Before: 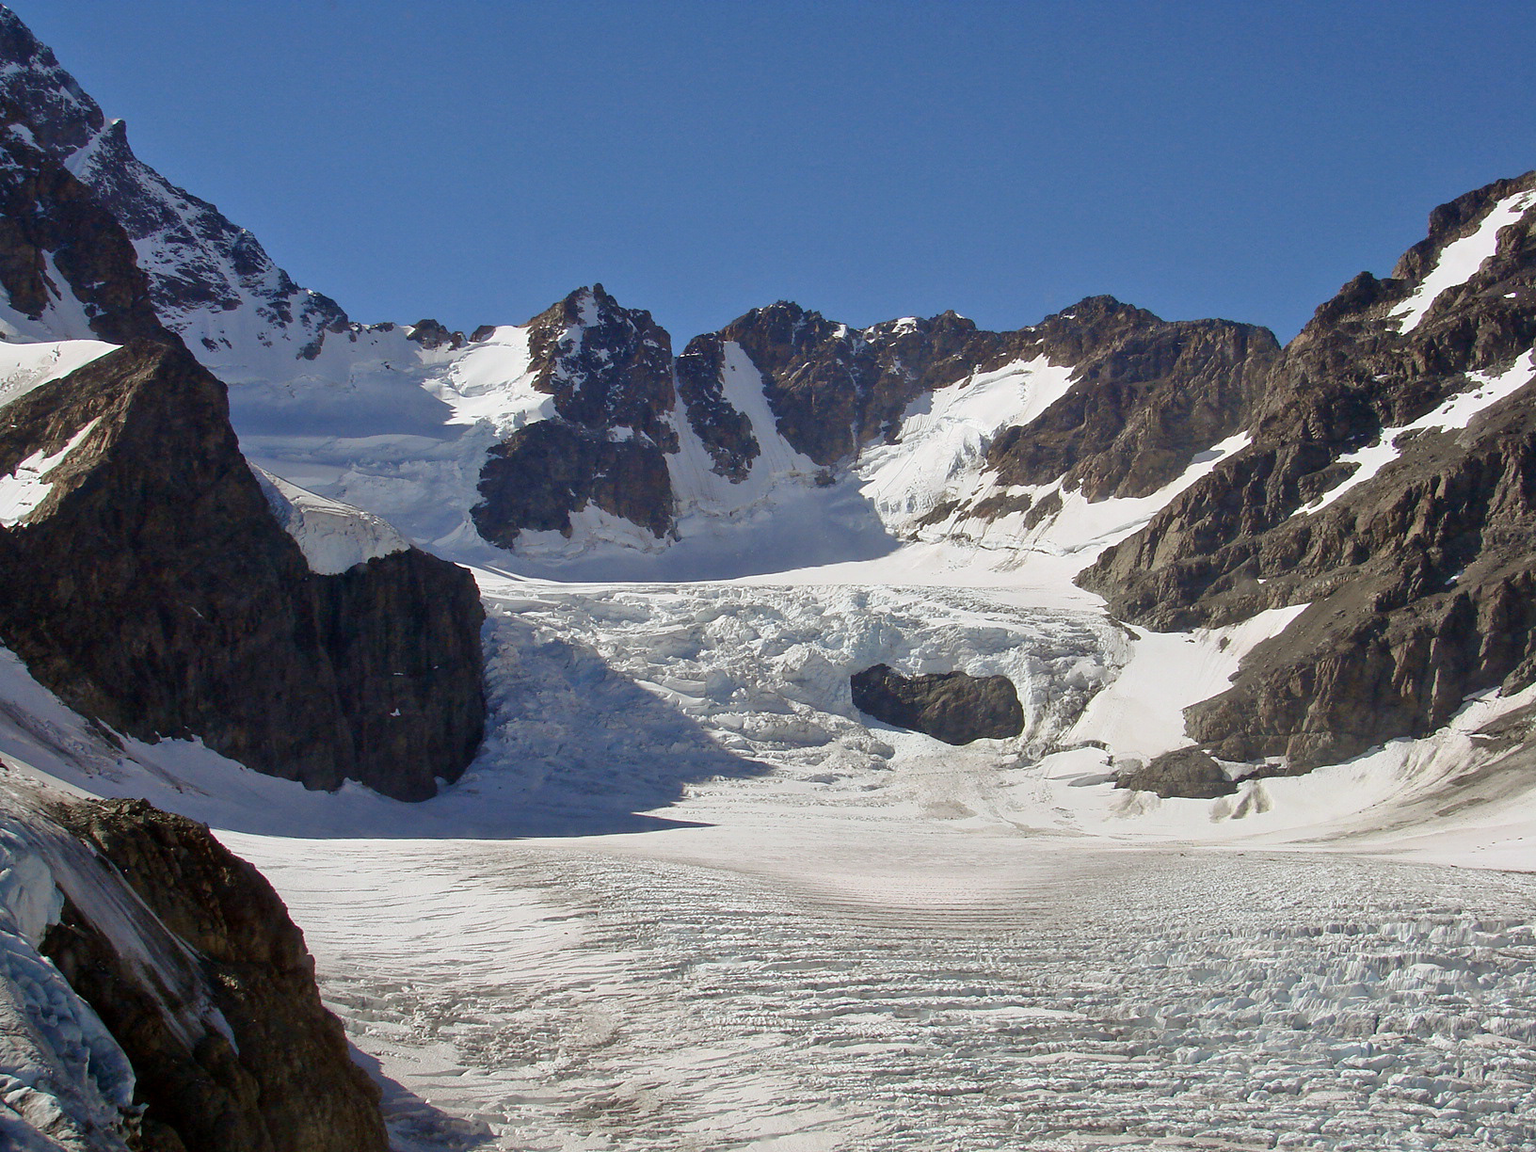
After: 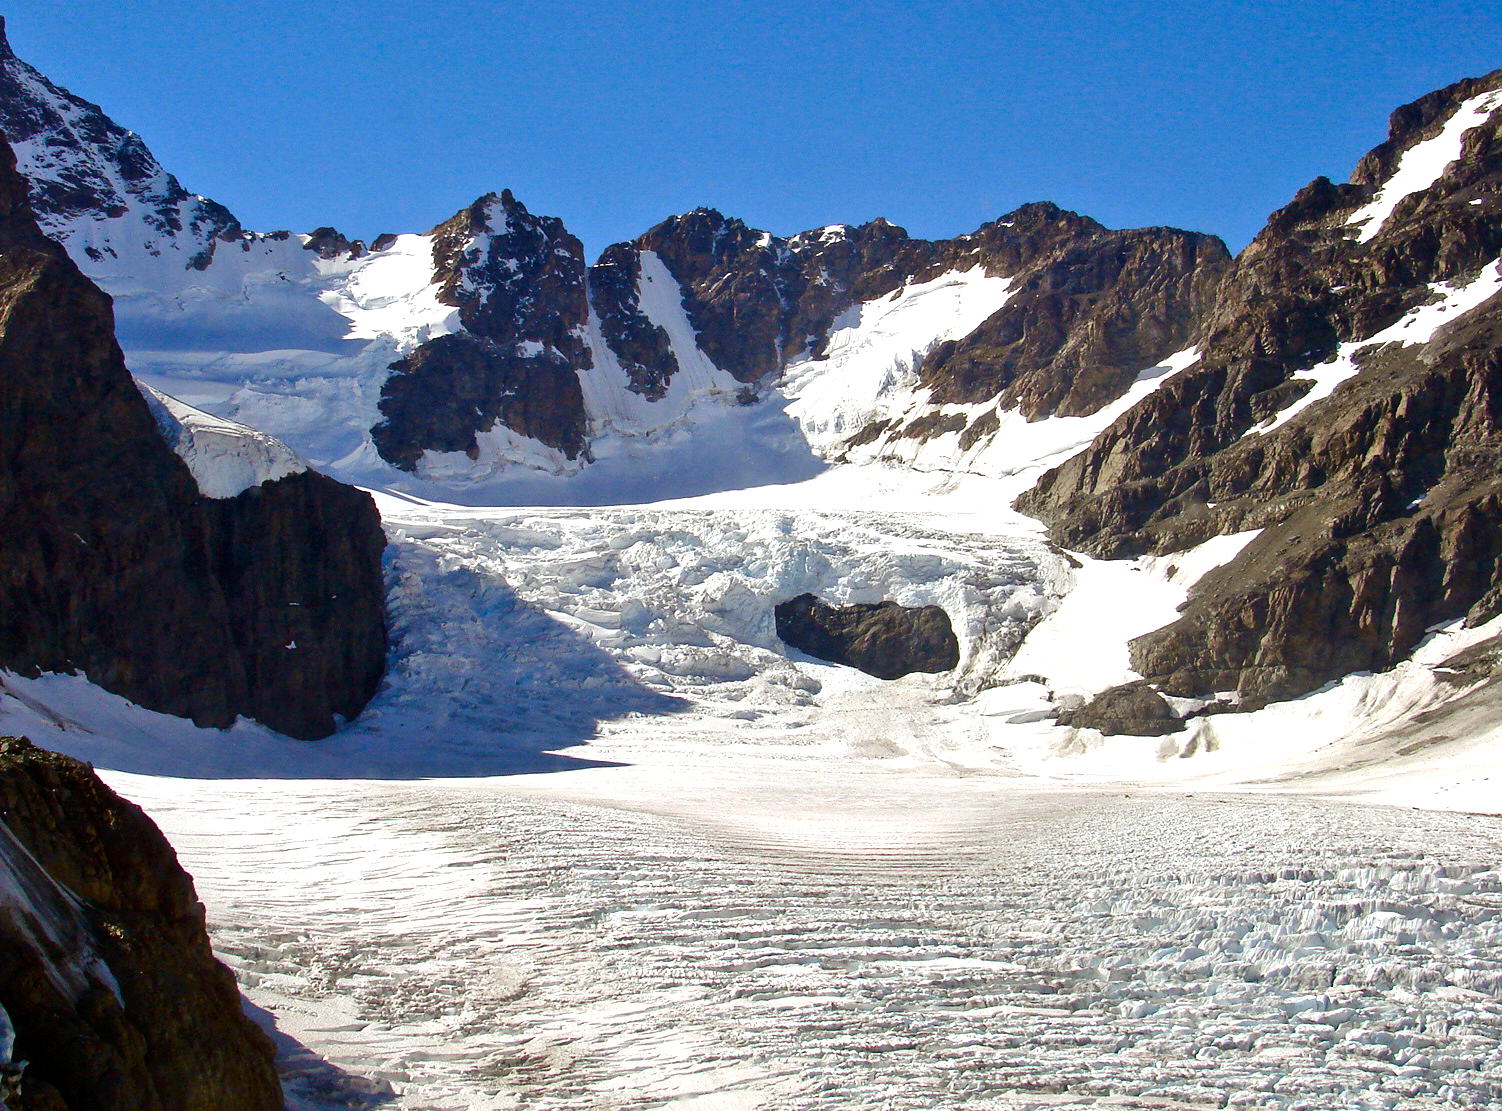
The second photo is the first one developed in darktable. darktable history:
tone equalizer: -8 EV -0.756 EV, -7 EV -0.669 EV, -6 EV -0.601 EV, -5 EV -0.41 EV, -3 EV 0.369 EV, -2 EV 0.6 EV, -1 EV 0.701 EV, +0 EV 0.766 EV, edges refinement/feathering 500, mask exposure compensation -1.57 EV, preserve details no
color balance rgb: perceptual saturation grading › global saturation 24.467%, perceptual saturation grading › highlights -23.631%, perceptual saturation grading › mid-tones 24.642%, perceptual saturation grading › shadows 39.711%, global vibrance 20%
crop and rotate: left 7.946%, top 9.18%
